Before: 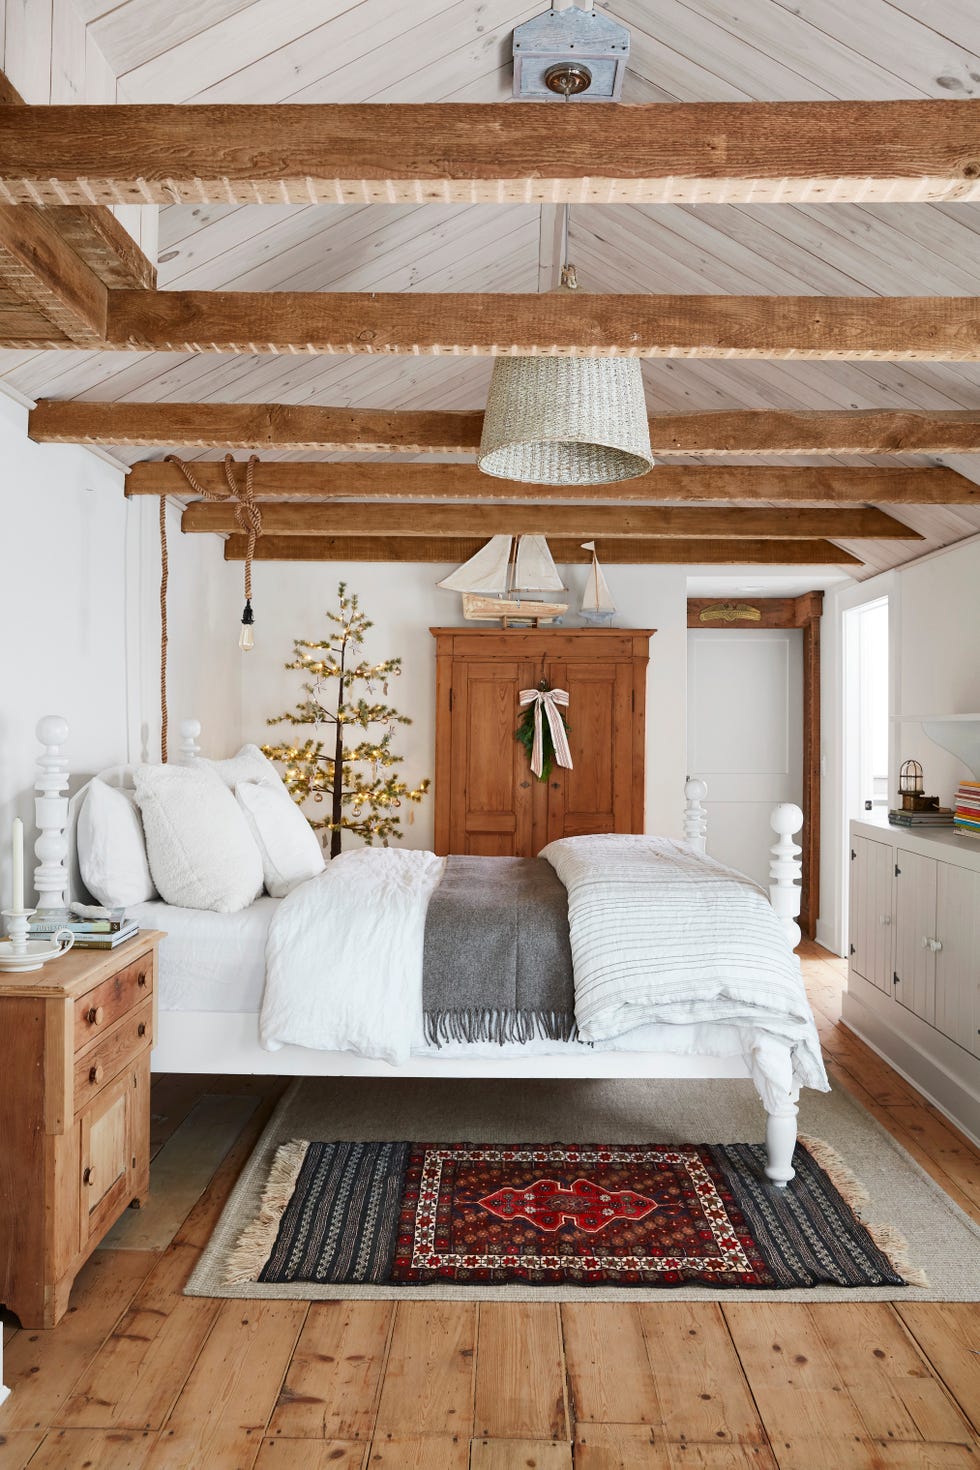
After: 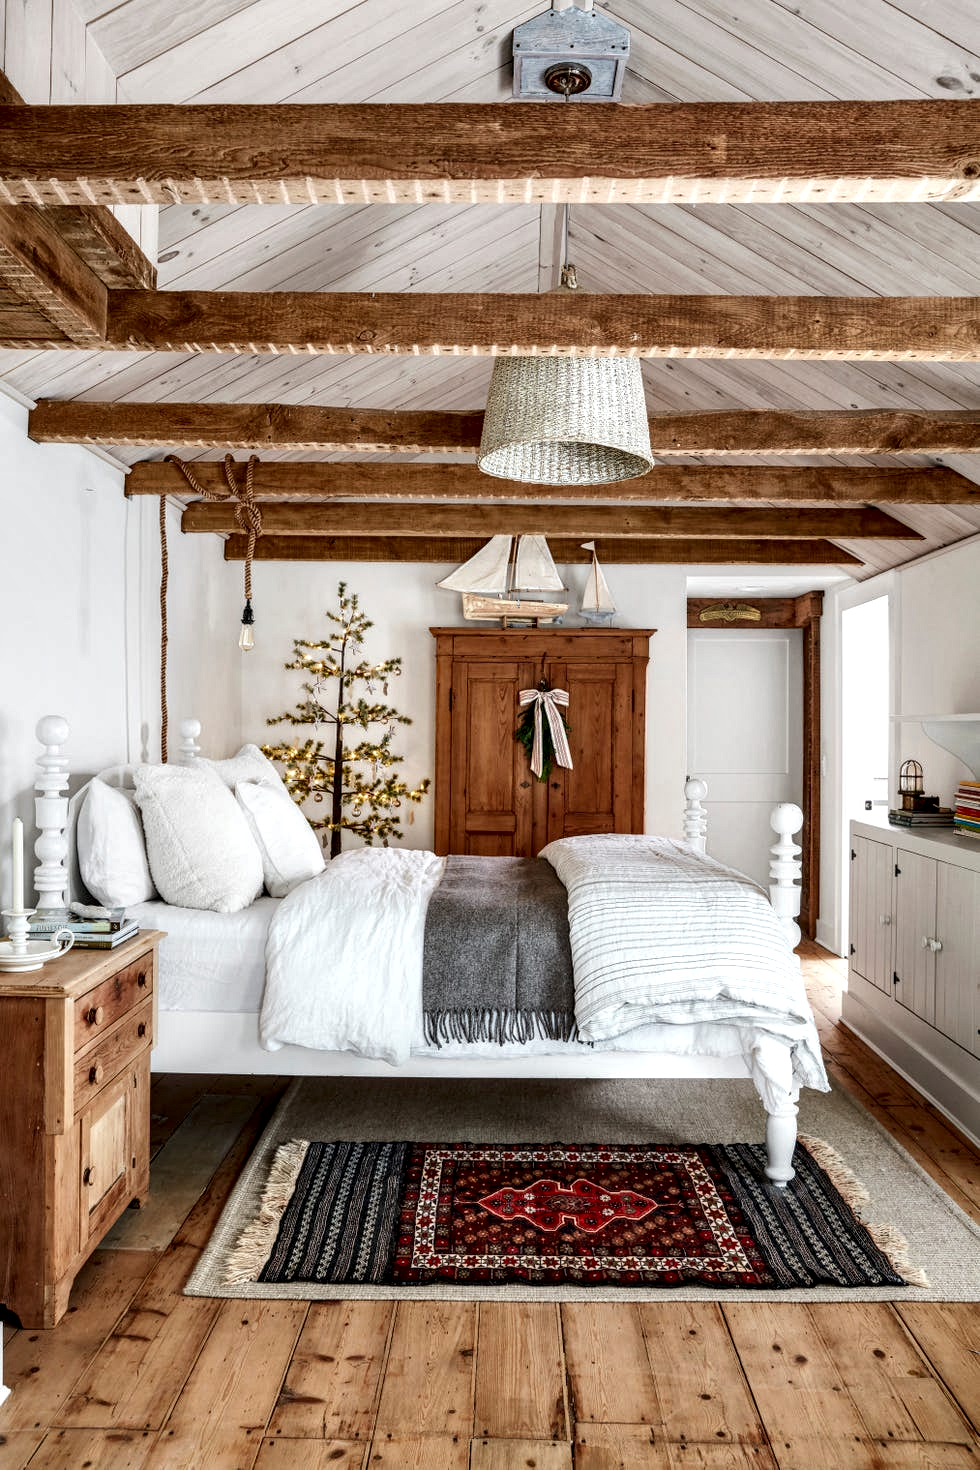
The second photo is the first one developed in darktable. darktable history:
local contrast: highlights 16%, detail 188%
tone equalizer: edges refinement/feathering 500, mask exposure compensation -1.57 EV, preserve details no
